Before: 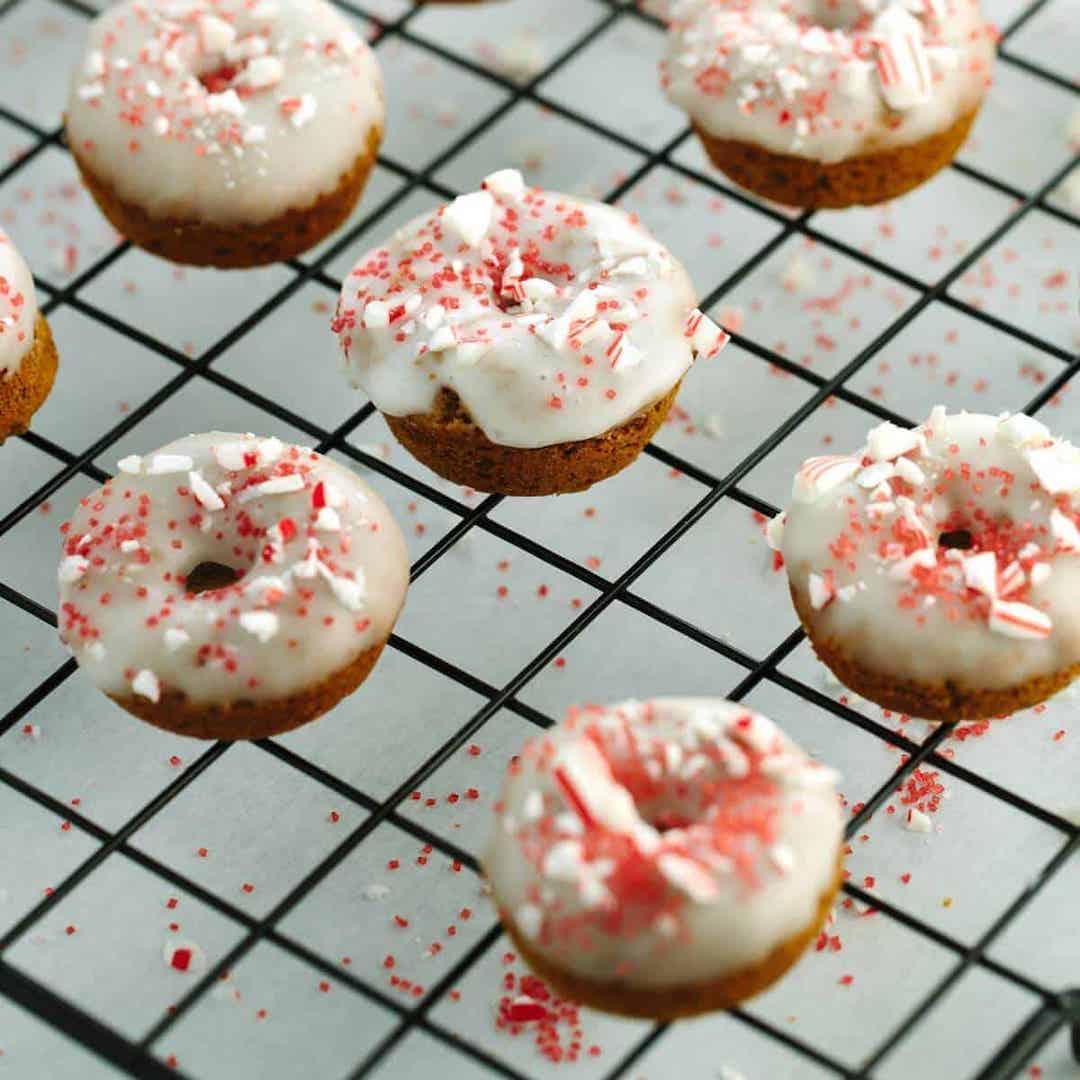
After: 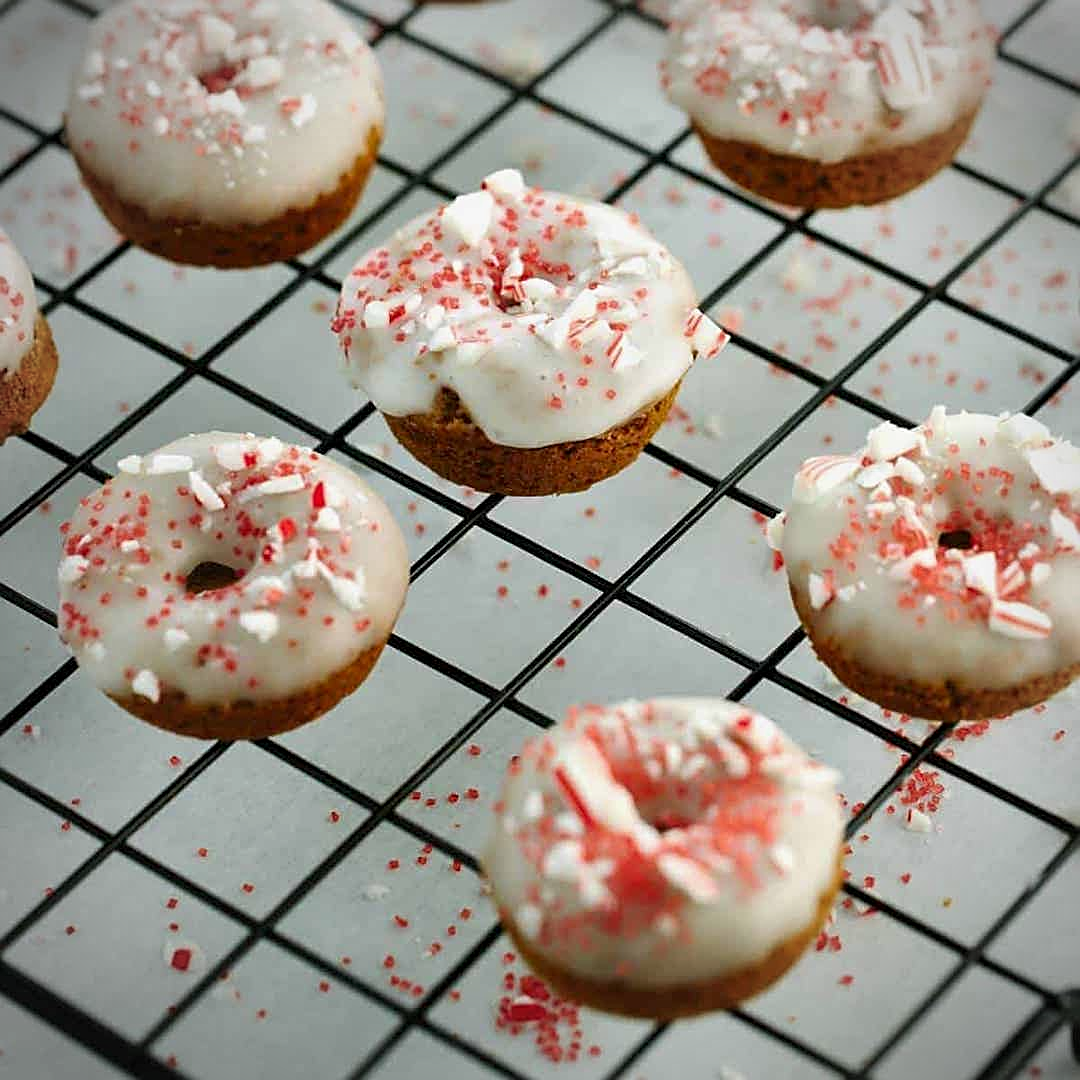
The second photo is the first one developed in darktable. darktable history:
exposure: black level correction 0.002, exposure -0.1 EV, compensate highlight preservation false
vignetting: on, module defaults
sharpen: on, module defaults
